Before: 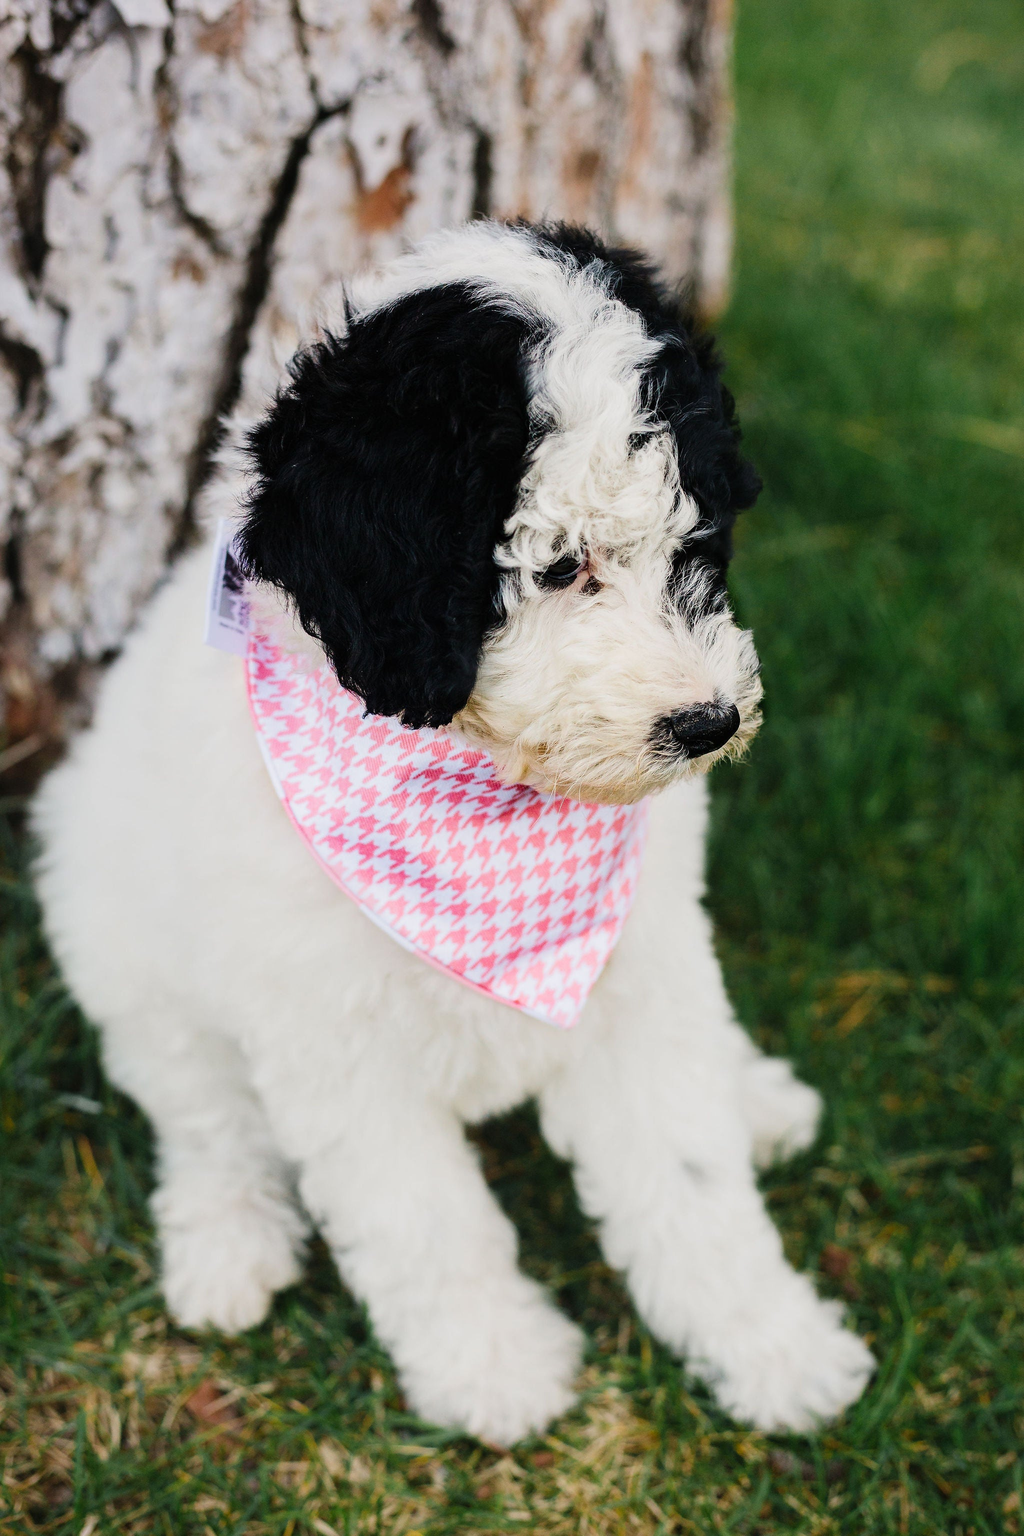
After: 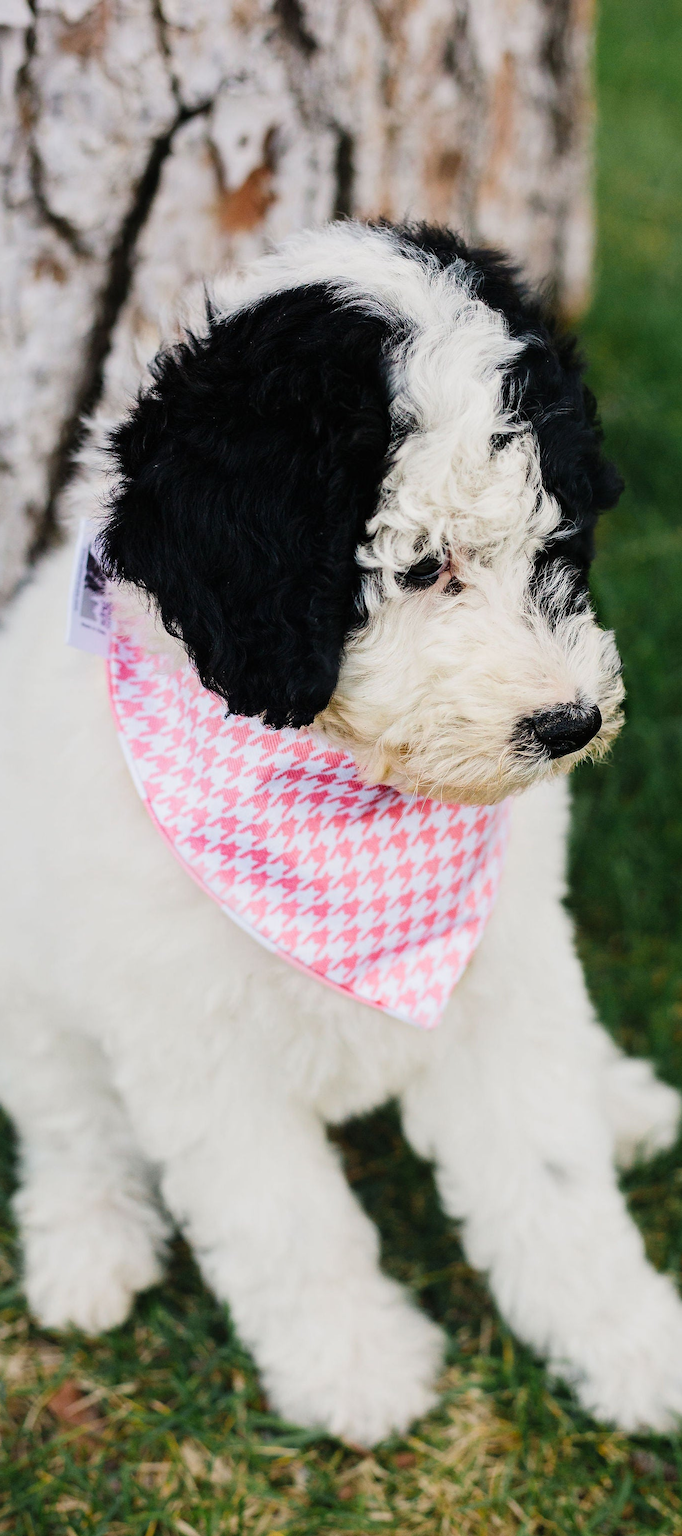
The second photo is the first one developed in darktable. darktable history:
tone equalizer: on, module defaults
crop and rotate: left 13.537%, right 19.796%
